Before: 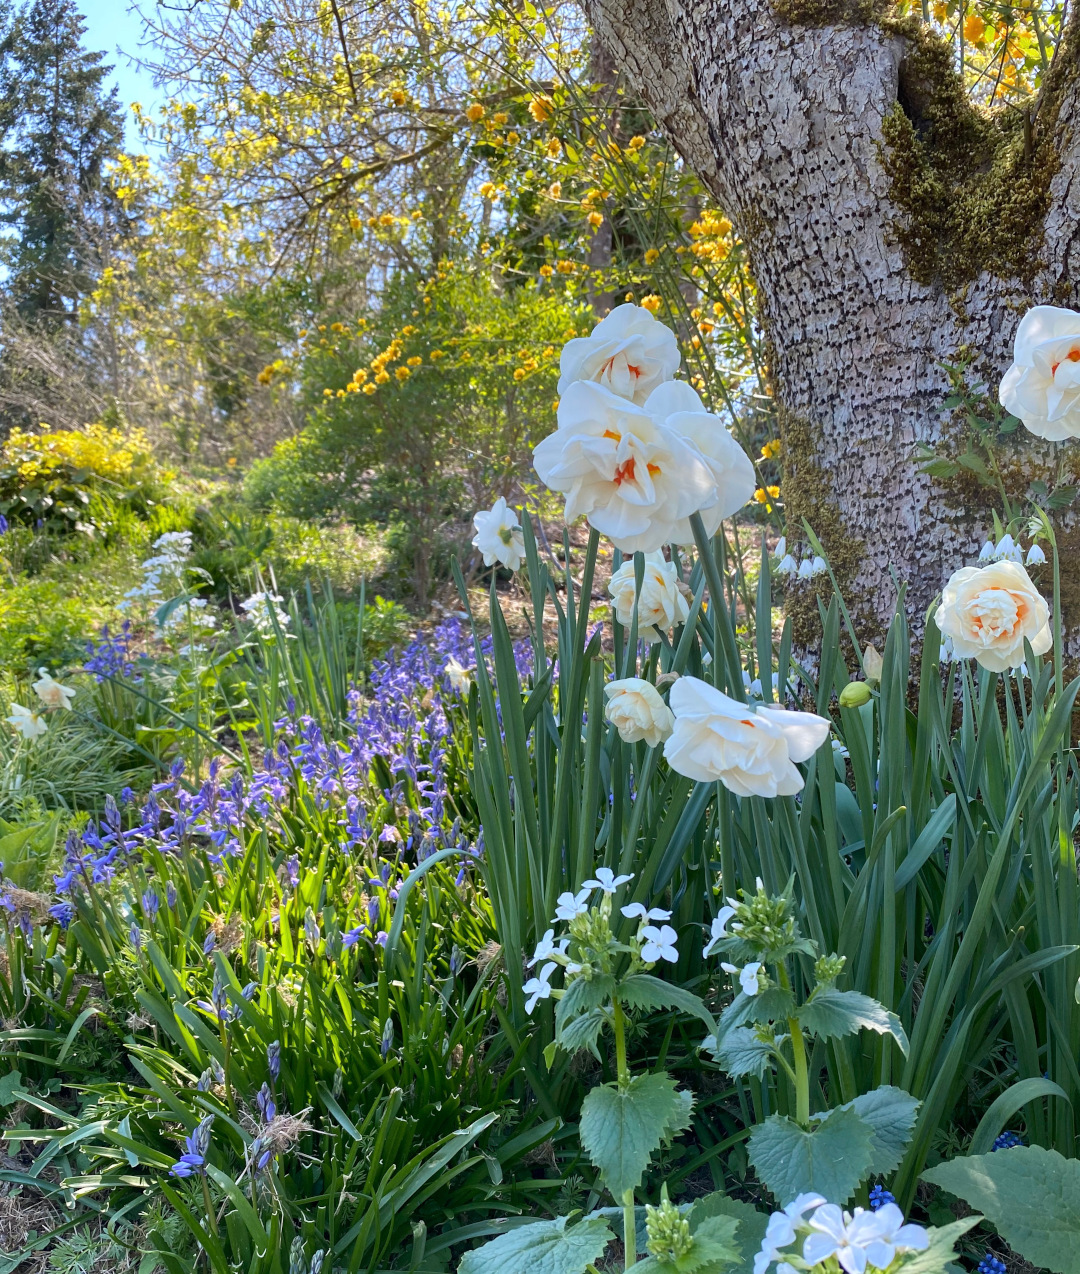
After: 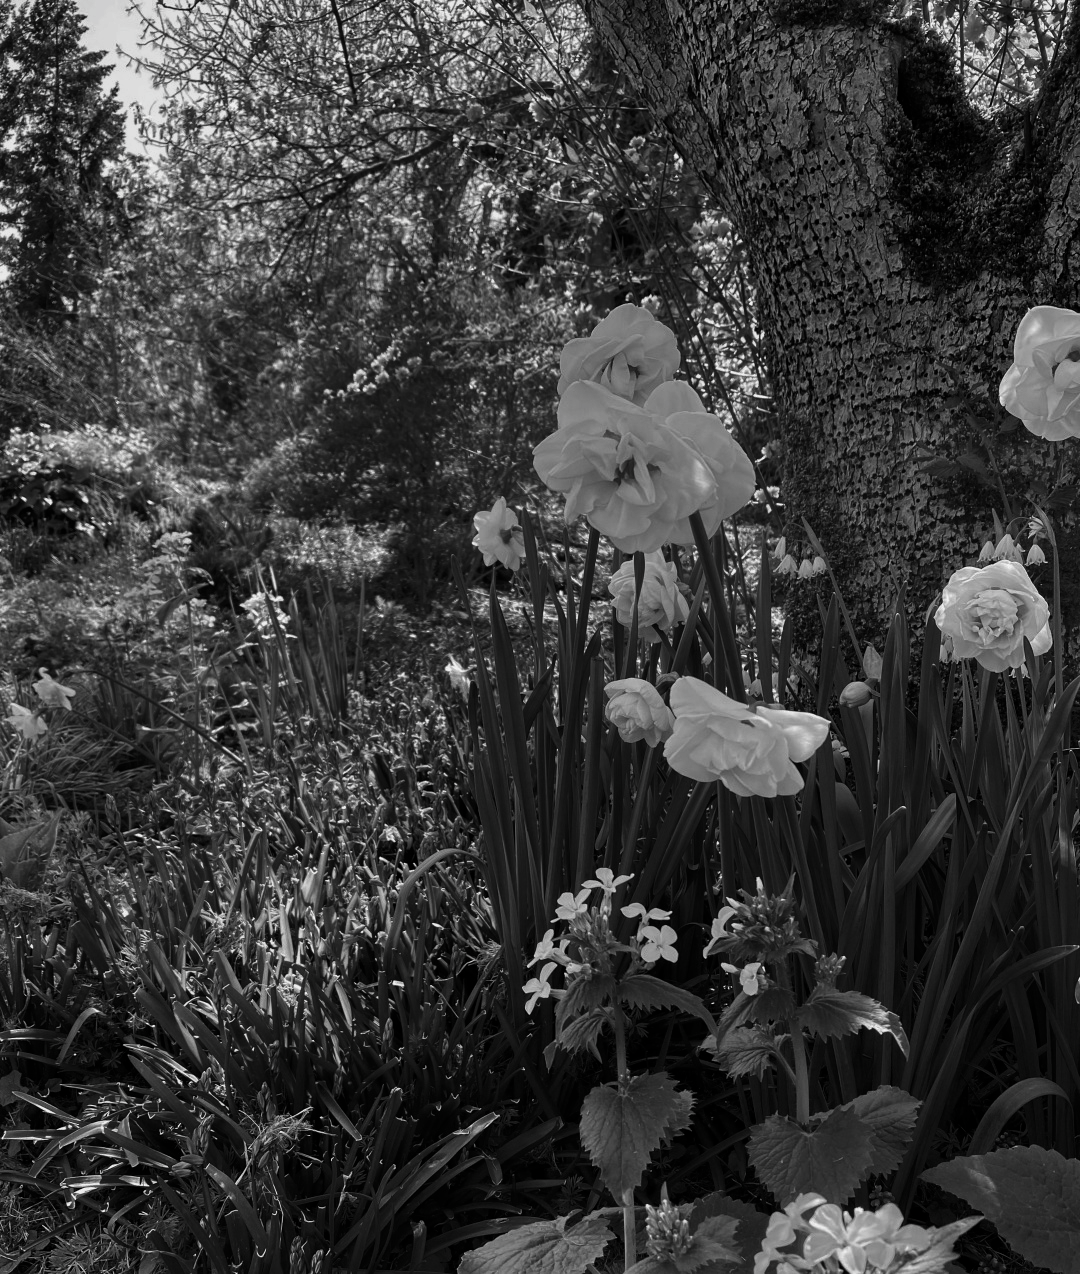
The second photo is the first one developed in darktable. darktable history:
contrast brightness saturation: contrast -0.04, brightness -0.593, saturation -0.996
